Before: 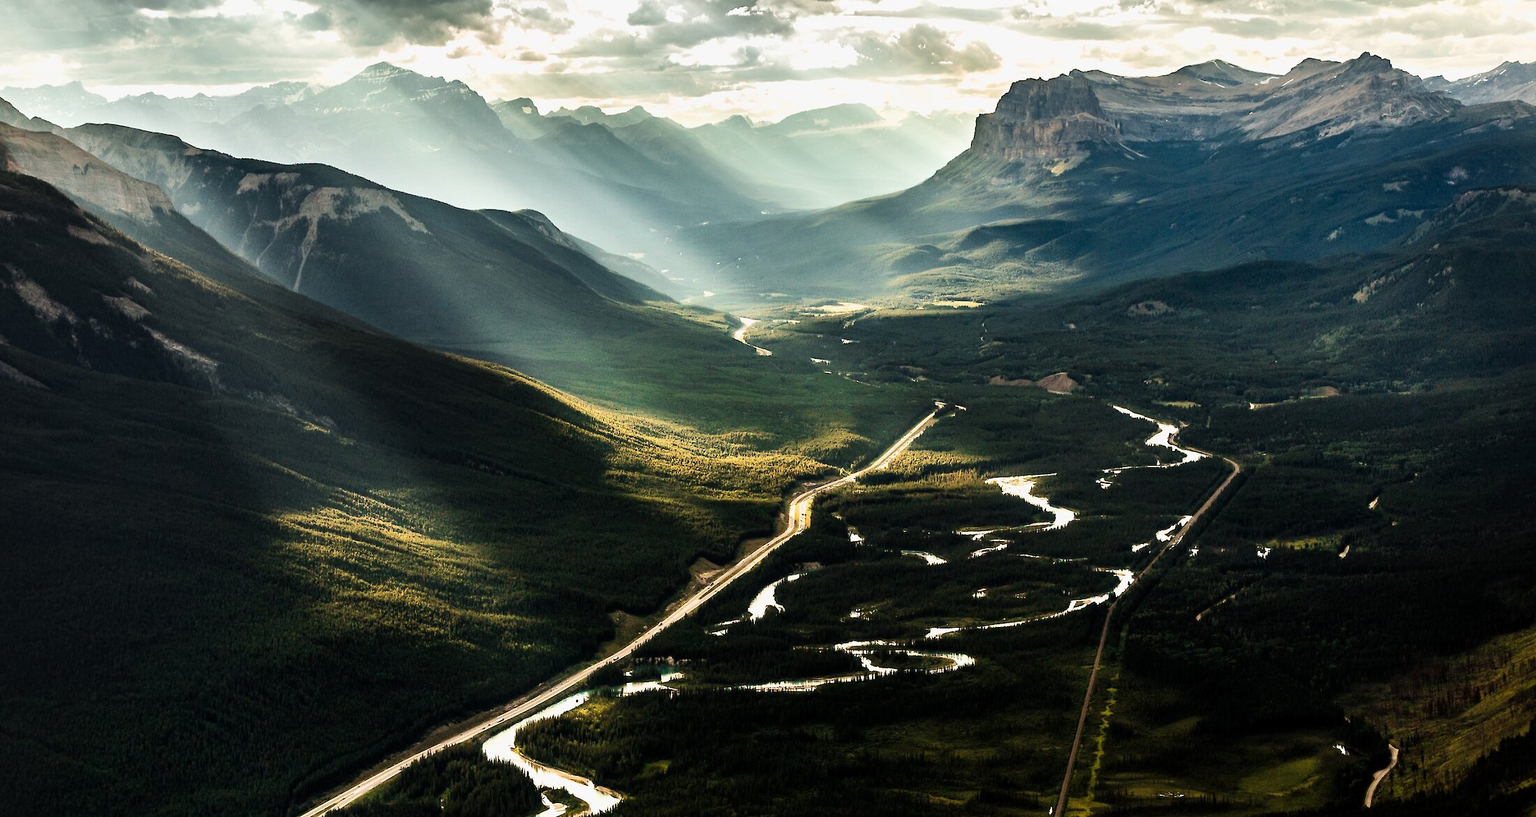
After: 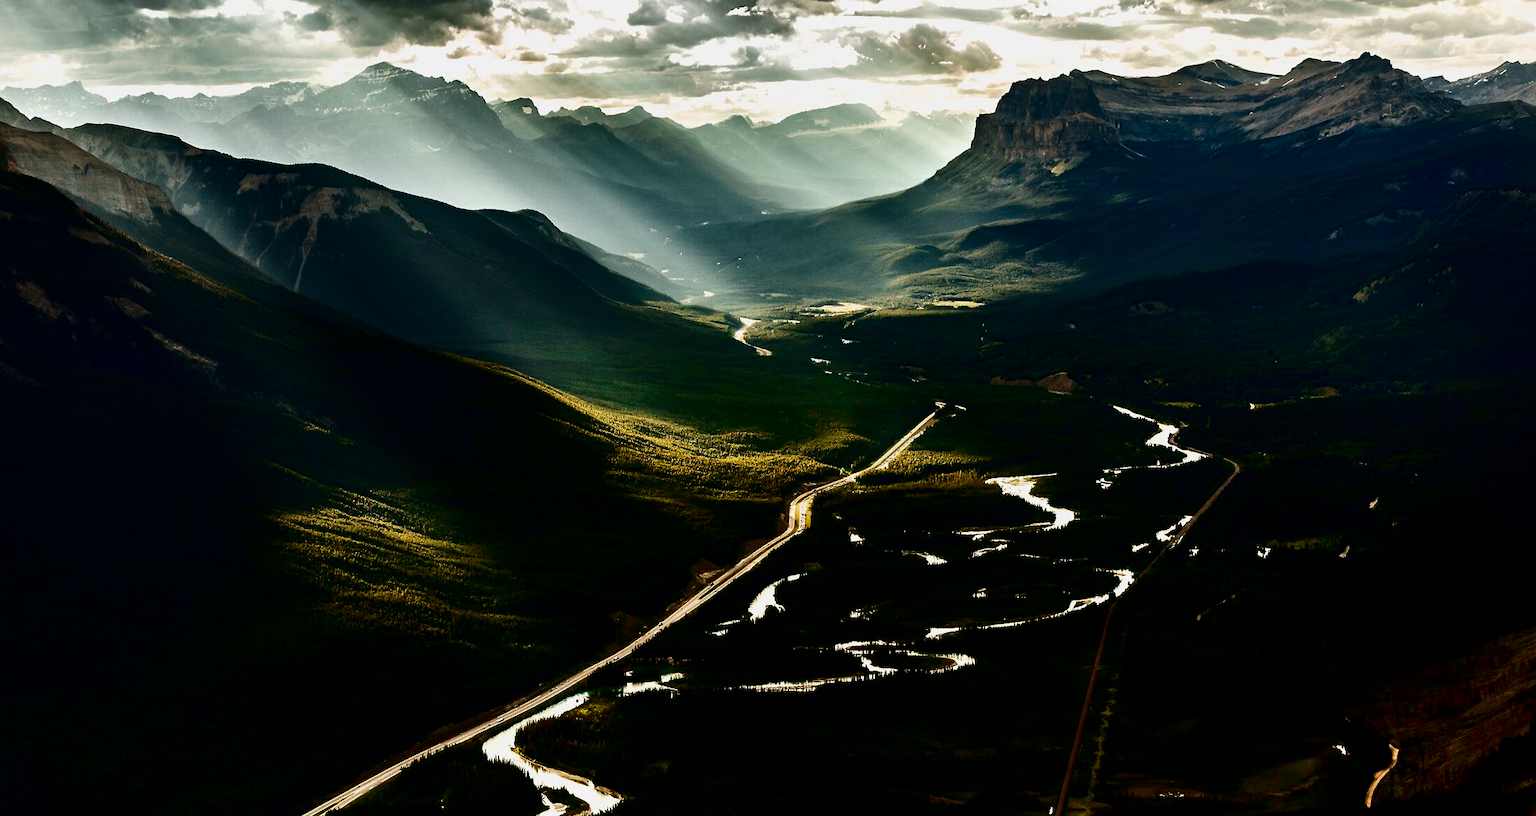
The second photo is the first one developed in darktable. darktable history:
contrast brightness saturation: contrast 0.09, brightness -0.609, saturation 0.17
shadows and highlights: radius 329.46, shadows 55, highlights -98.07, compress 94.23%, soften with gaussian
